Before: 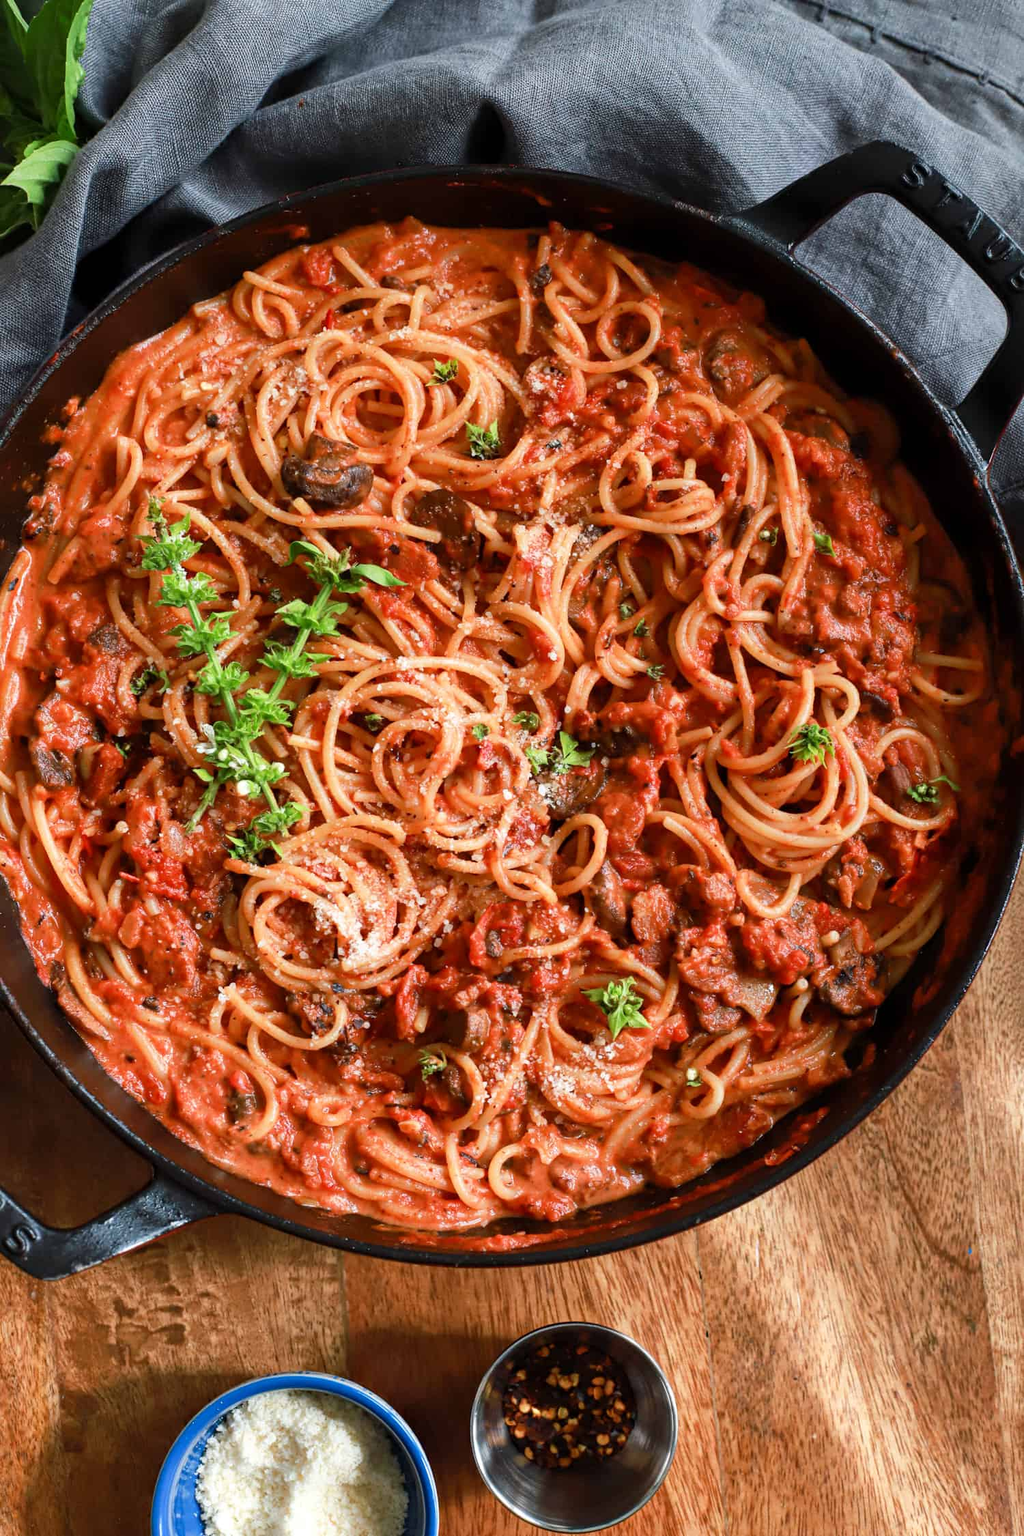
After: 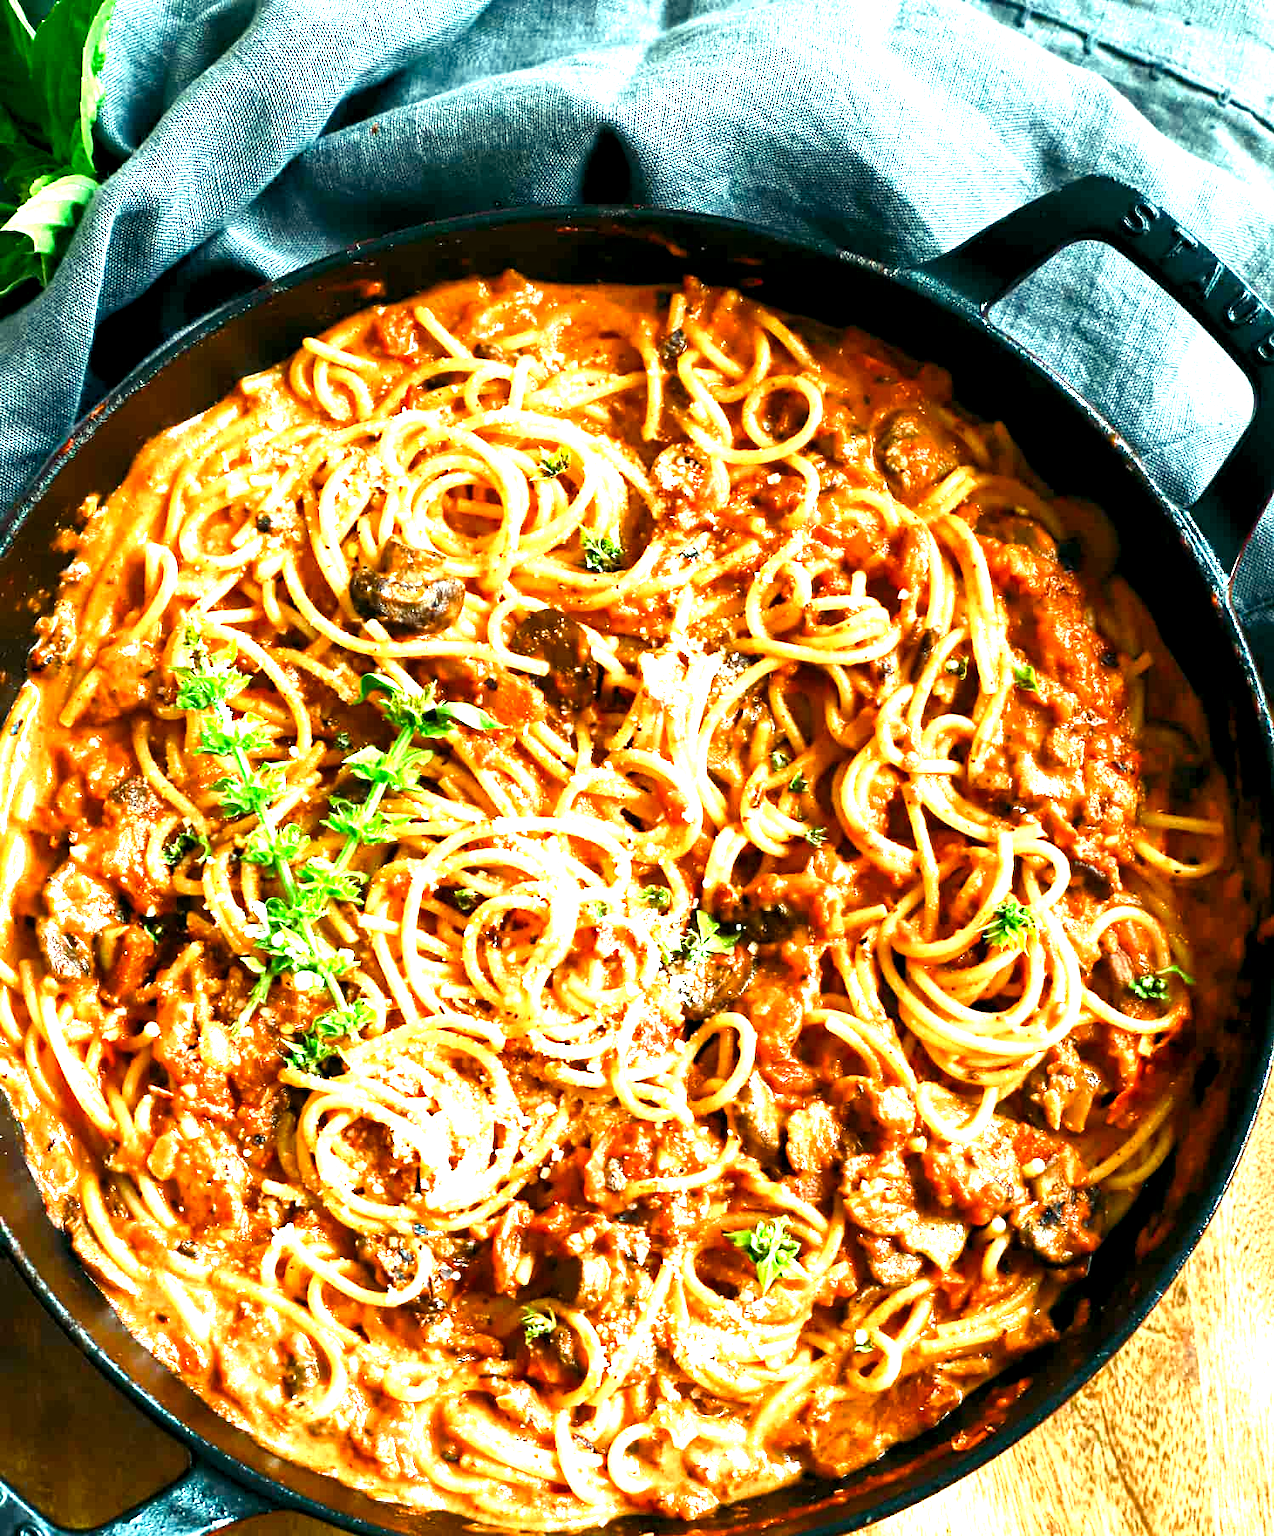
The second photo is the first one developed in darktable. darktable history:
crop: bottom 19.644%
local contrast: highlights 100%, shadows 100%, detail 120%, midtone range 0.2
exposure: black level correction 0, exposure 1.45 EV, compensate exposure bias true, compensate highlight preservation false
color balance rgb: shadows lift › luminance -7.7%, shadows lift › chroma 2.13%, shadows lift › hue 165.27°, power › luminance -7.77%, power › chroma 1.1%, power › hue 215.88°, highlights gain › luminance 15.15%, highlights gain › chroma 7%, highlights gain › hue 125.57°, global offset › luminance -0.33%, global offset › chroma 0.11%, global offset › hue 165.27°, perceptual saturation grading › global saturation 24.42%, perceptual saturation grading › highlights -24.42%, perceptual saturation grading › mid-tones 24.42%, perceptual saturation grading › shadows 40%, perceptual brilliance grading › global brilliance -5%, perceptual brilliance grading › highlights 24.42%, perceptual brilliance grading › mid-tones 7%, perceptual brilliance grading › shadows -5%
